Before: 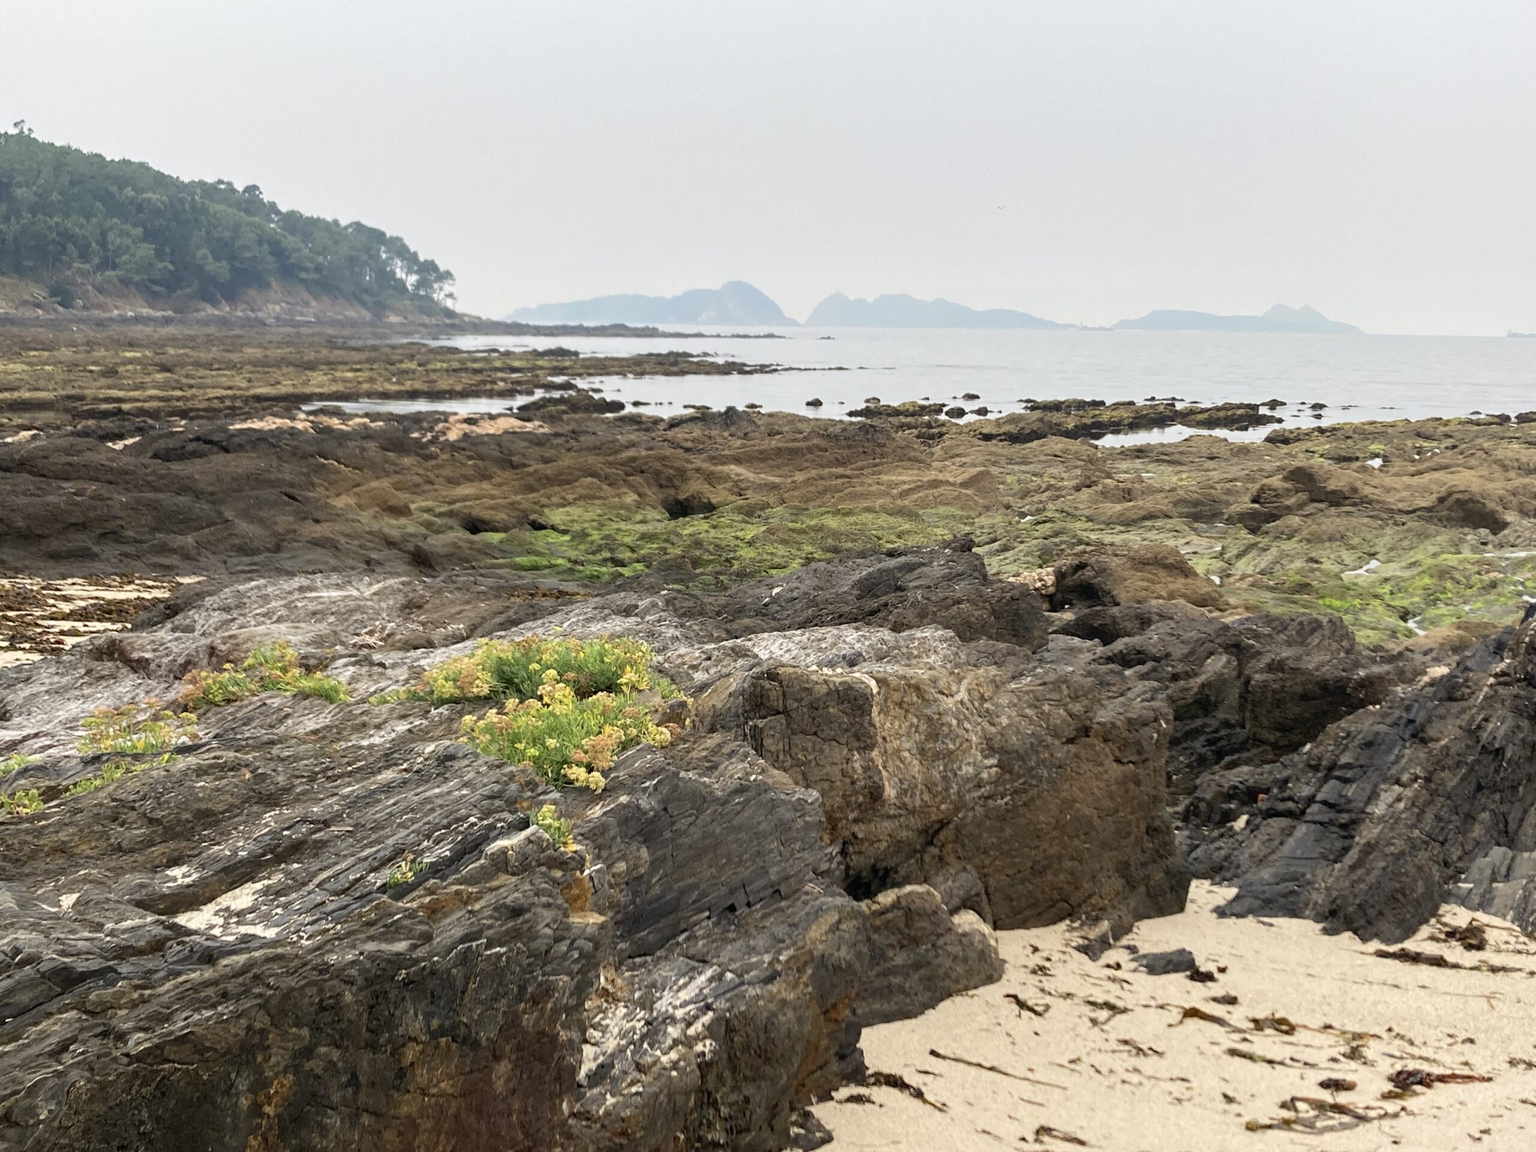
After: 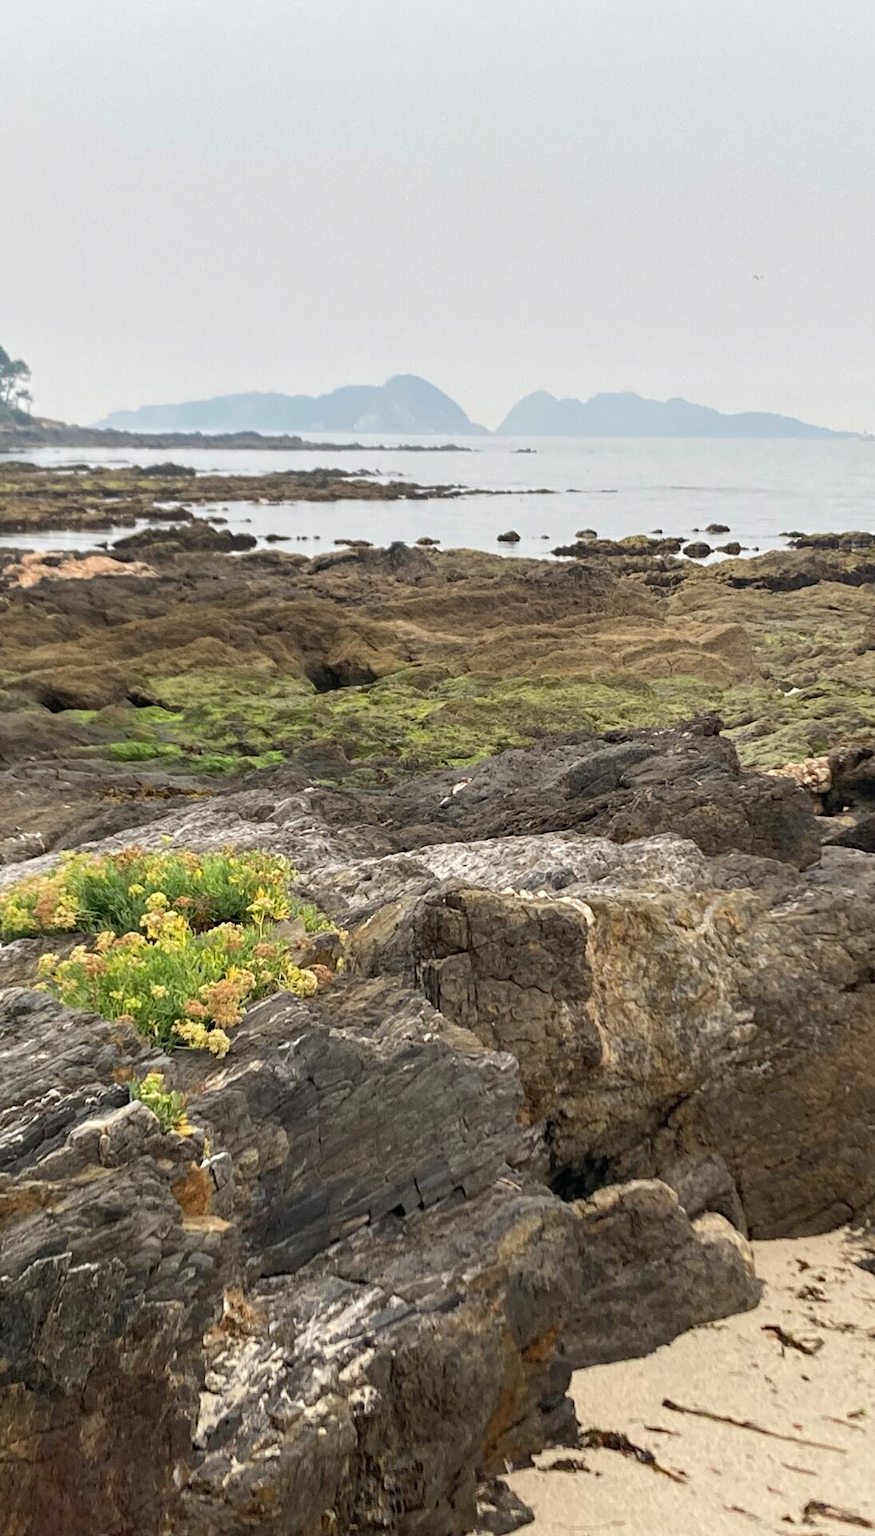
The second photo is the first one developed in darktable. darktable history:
crop: left 28.182%, right 29.079%
shadows and highlights: shadows 25.92, highlights -24.66
contrast equalizer: y [[0.5, 0.504, 0.515, 0.527, 0.535, 0.534], [0.5 ×6], [0.491, 0.387, 0.179, 0.068, 0.068, 0.068], [0 ×5, 0.023], [0 ×6]], mix 0.306
